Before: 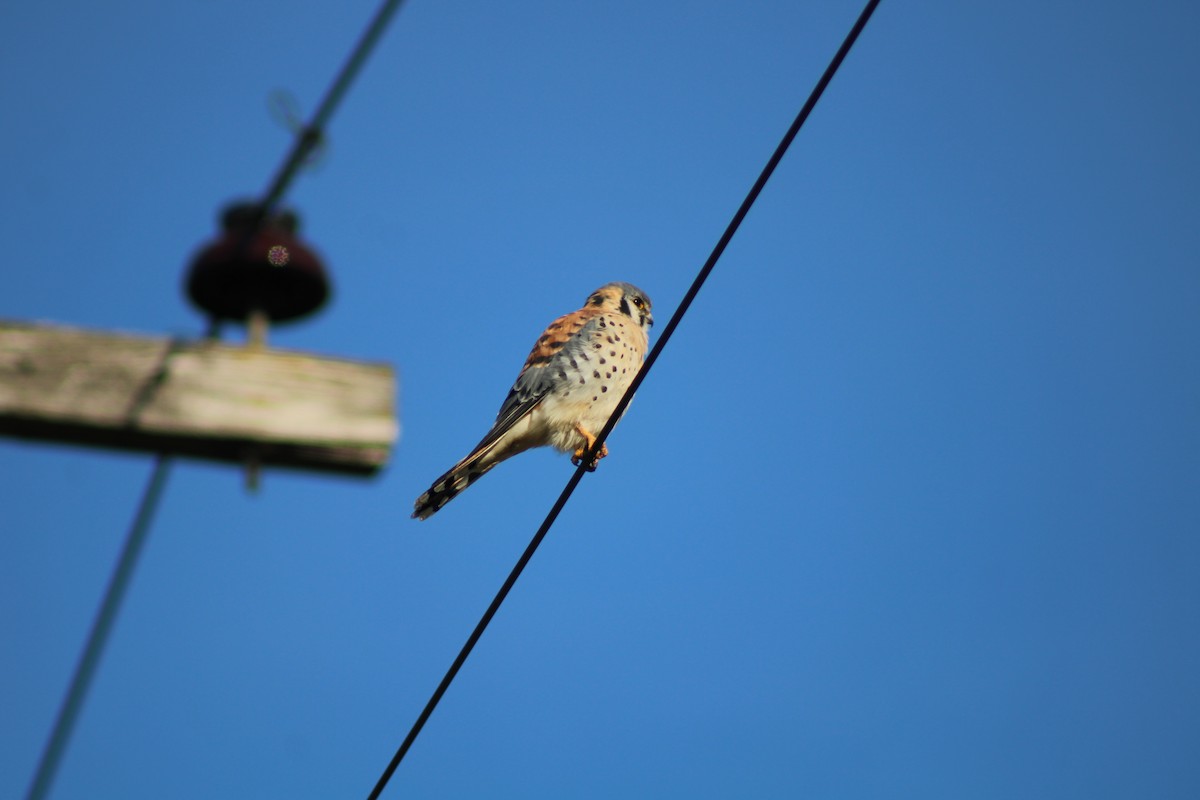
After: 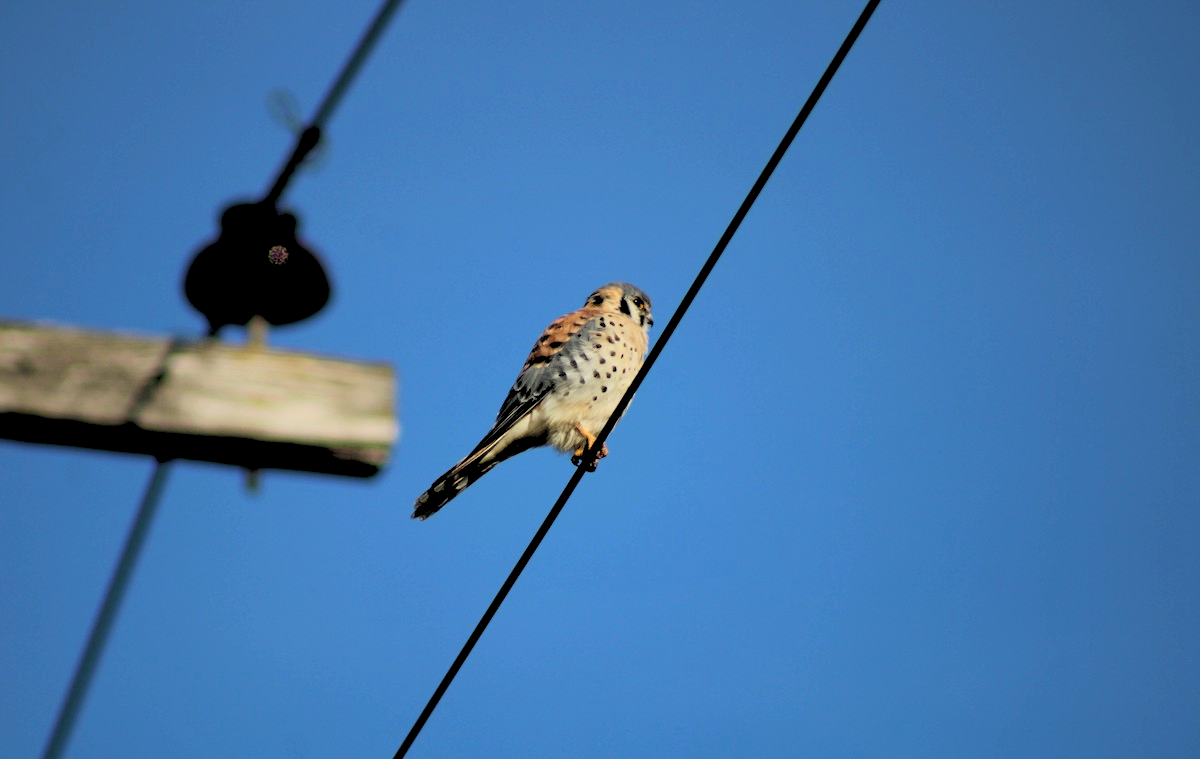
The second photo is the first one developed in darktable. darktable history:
crop and rotate: top 0%, bottom 5.097%
rgb levels: levels [[0.029, 0.461, 0.922], [0, 0.5, 1], [0, 0.5, 1]]
